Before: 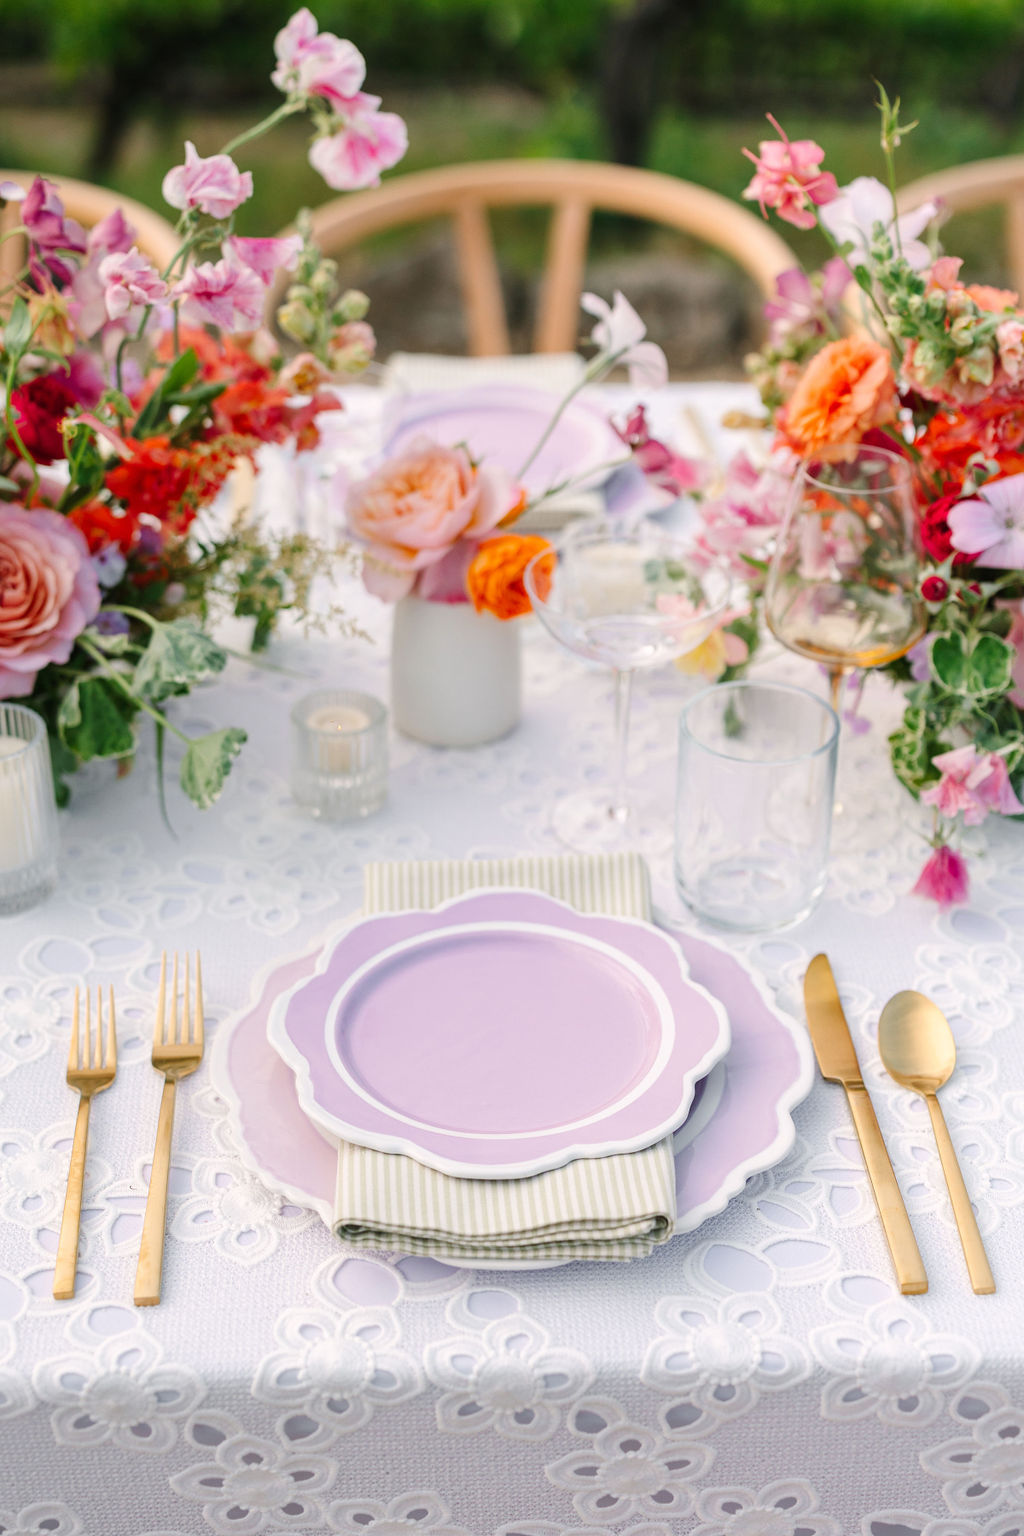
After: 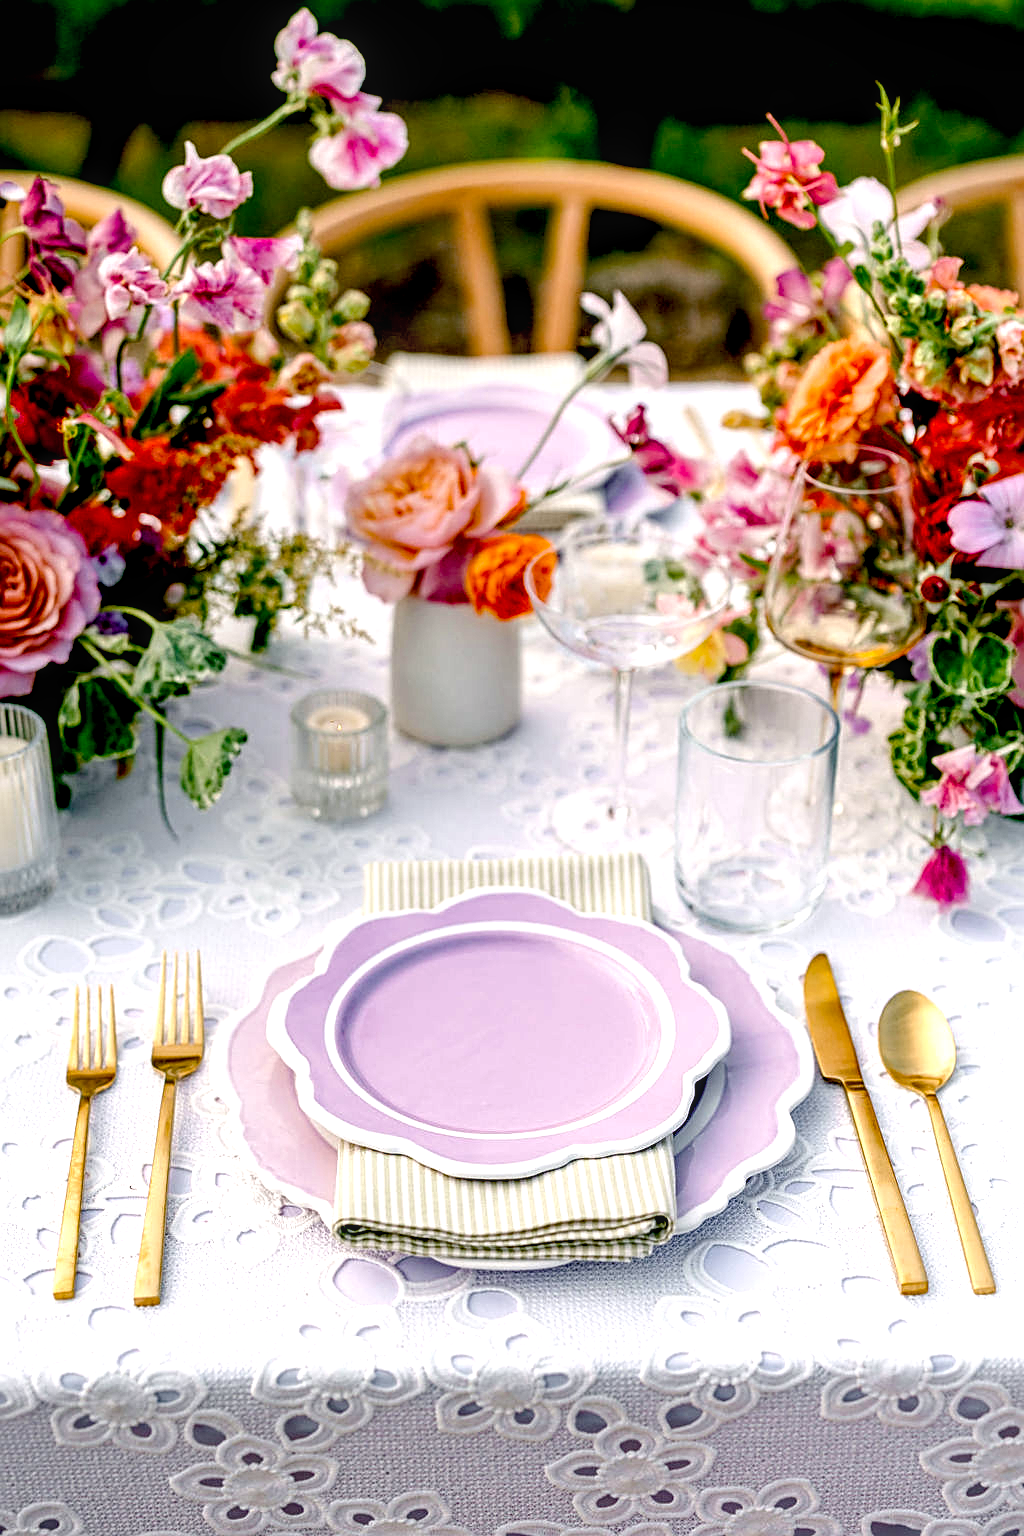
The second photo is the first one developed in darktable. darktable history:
sharpen: on, module defaults
haze removal: strength 0.29, distance 0.247, compatibility mode true, adaptive false
exposure: black level correction 0.058, compensate exposure bias true, compensate highlight preservation false
local contrast: on, module defaults
color balance rgb: linear chroma grading › shadows -3.102%, linear chroma grading › highlights -3.571%, perceptual saturation grading › global saturation 20%, perceptual saturation grading › highlights -25.768%, perceptual saturation grading › shadows 24%, perceptual brilliance grading › highlights 12.884%, perceptual brilliance grading › mid-tones 8.172%, perceptual brilliance grading › shadows -18.118%
